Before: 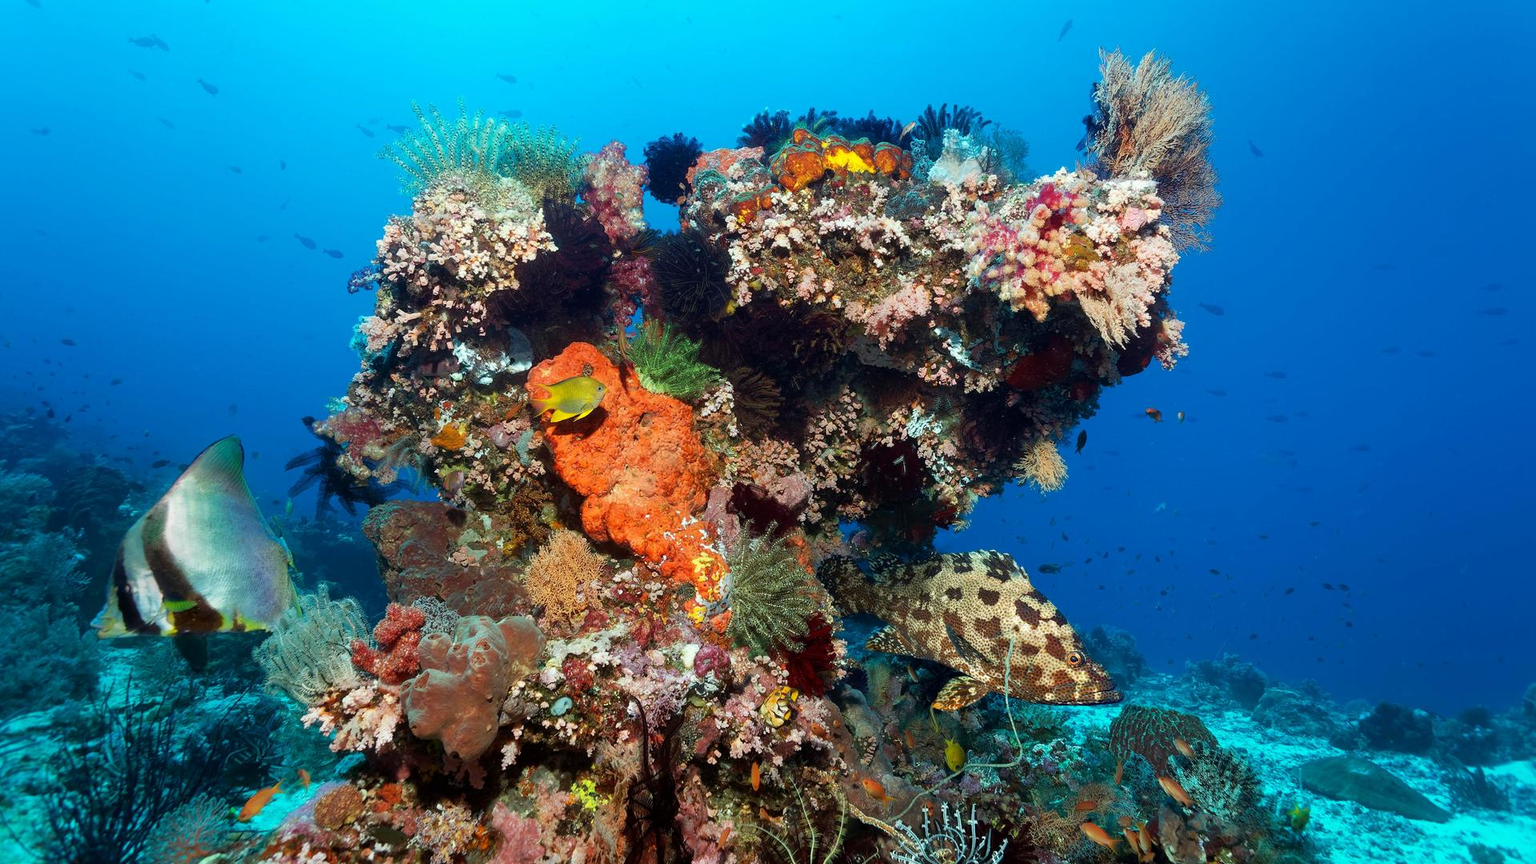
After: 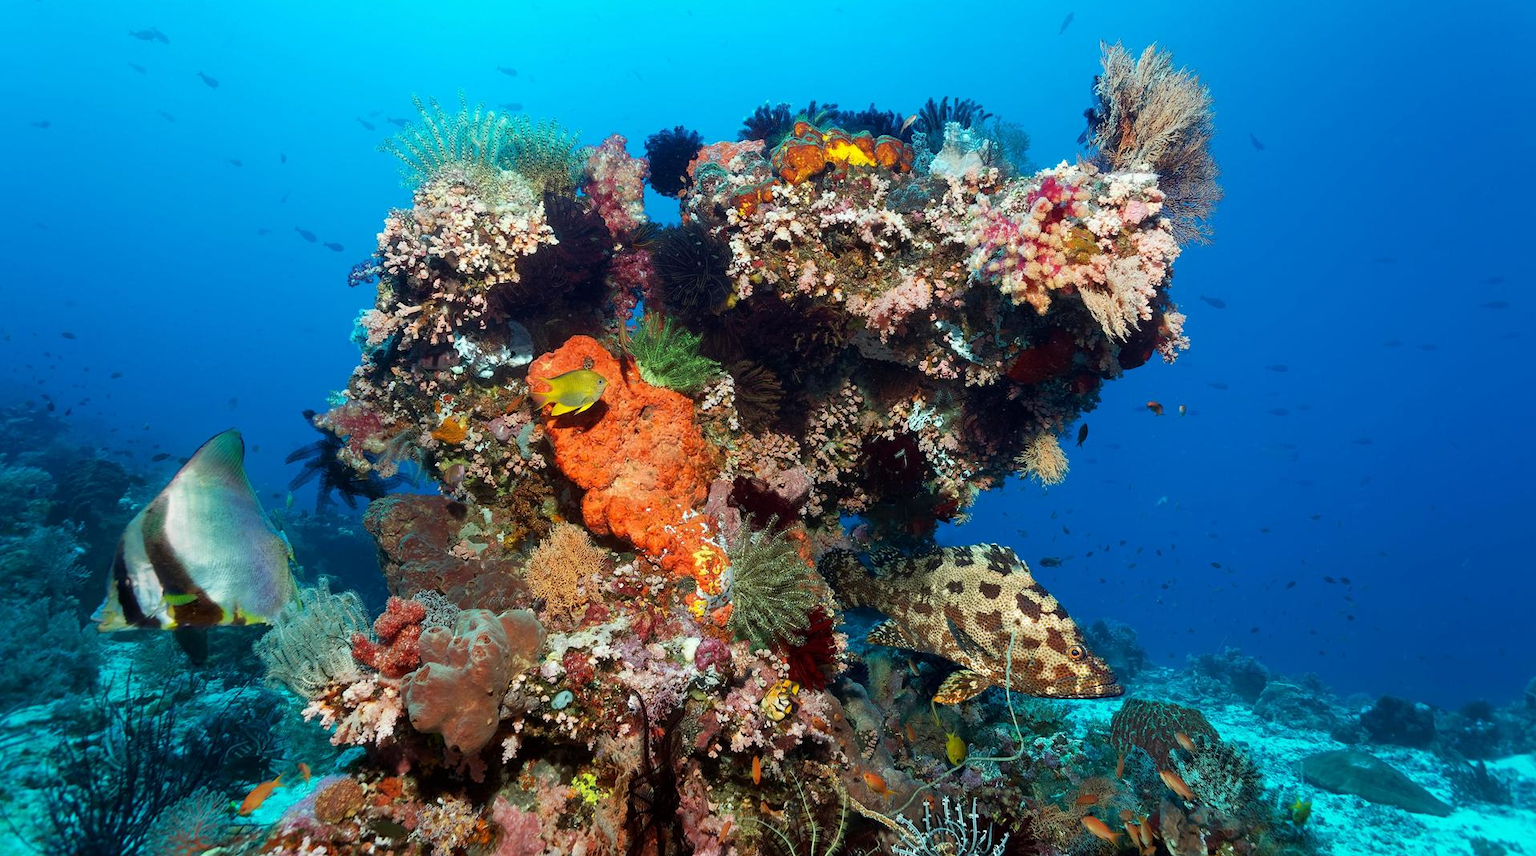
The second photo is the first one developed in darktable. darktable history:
crop: top 0.915%, right 0.07%
